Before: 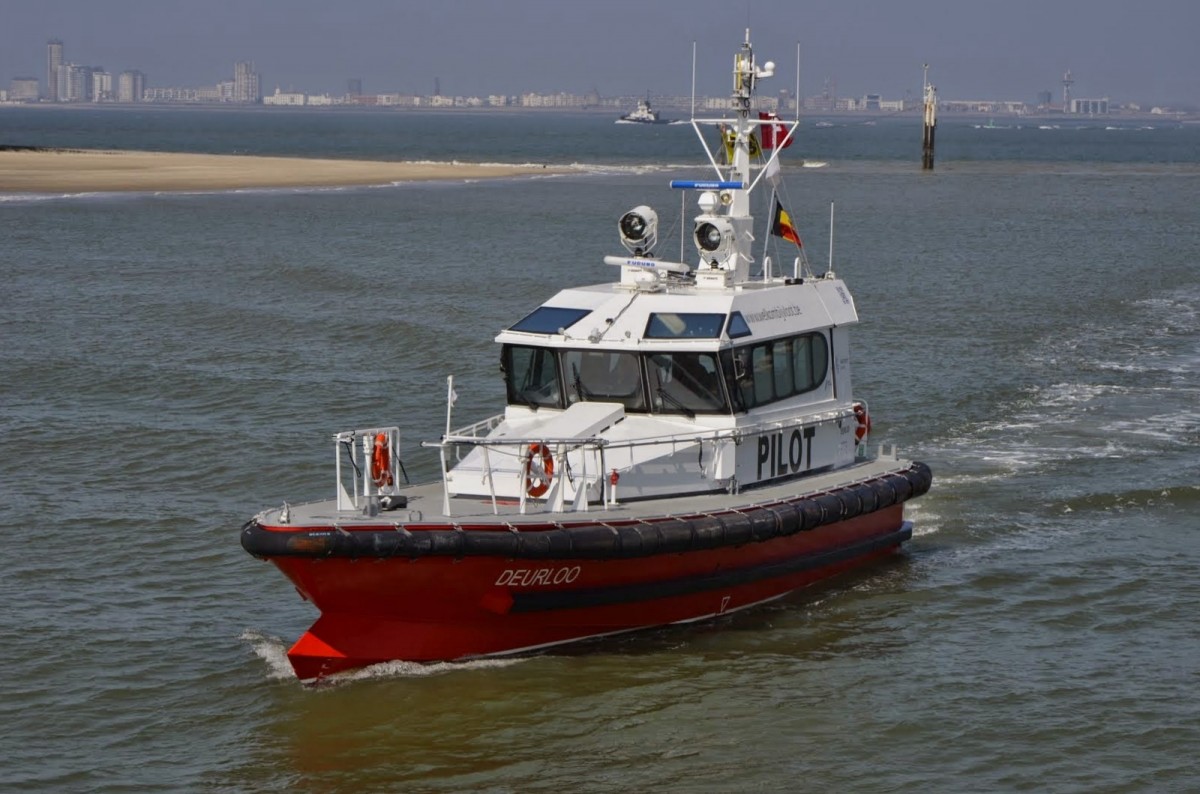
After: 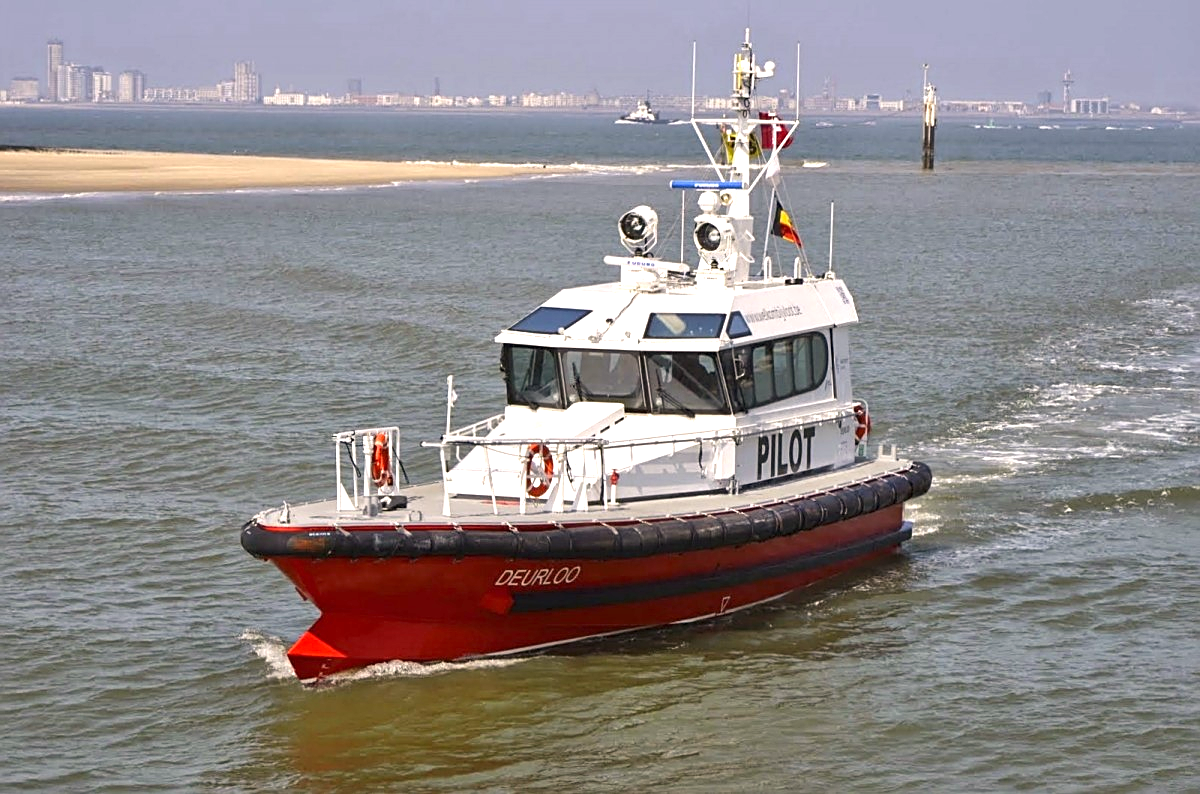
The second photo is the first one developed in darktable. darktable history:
sharpen: on, module defaults
color correction: highlights a* 3.65, highlights b* 5.11
exposure: black level correction 0, exposure 1.2 EV, compensate exposure bias true, compensate highlight preservation false
